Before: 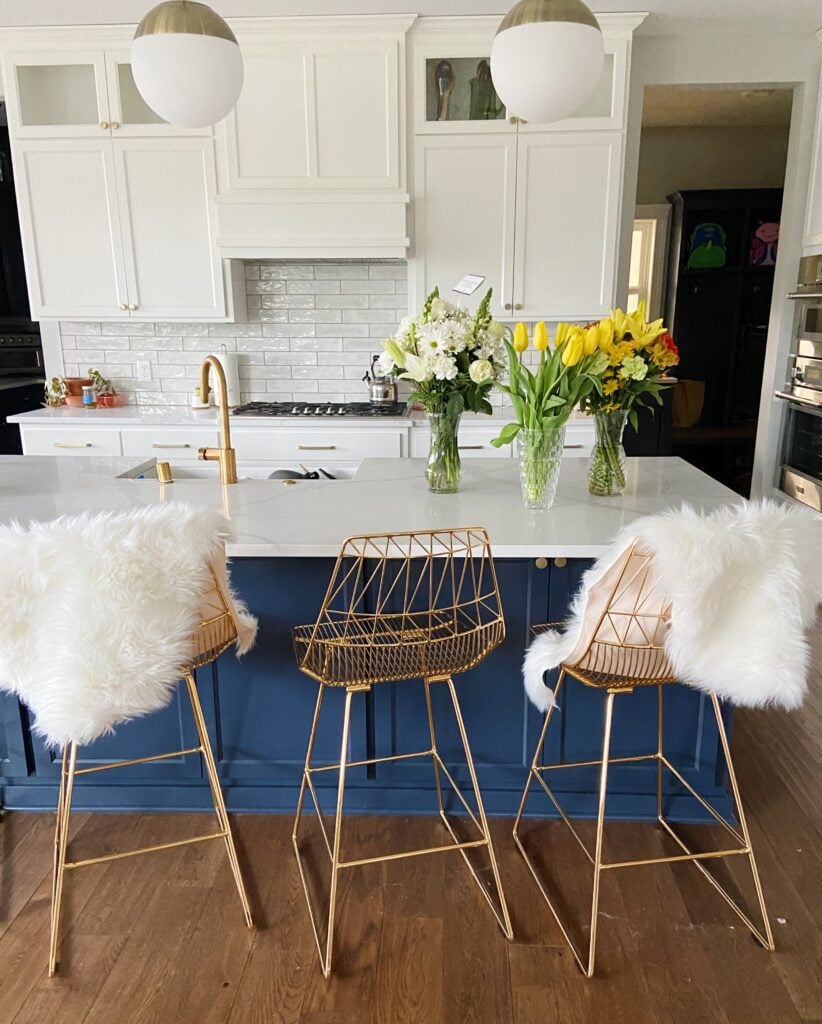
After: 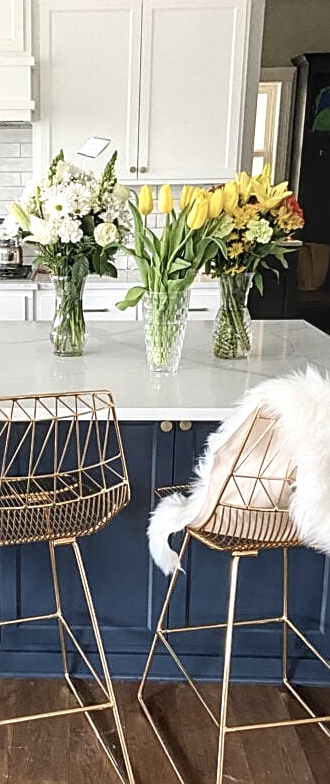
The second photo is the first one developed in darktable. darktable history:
sharpen: on, module defaults
contrast brightness saturation: contrast 0.1, saturation -0.3
local contrast: on, module defaults
exposure: exposure 0.426 EV, compensate highlight preservation false
crop: left 45.721%, top 13.393%, right 14.118%, bottom 10.01%
